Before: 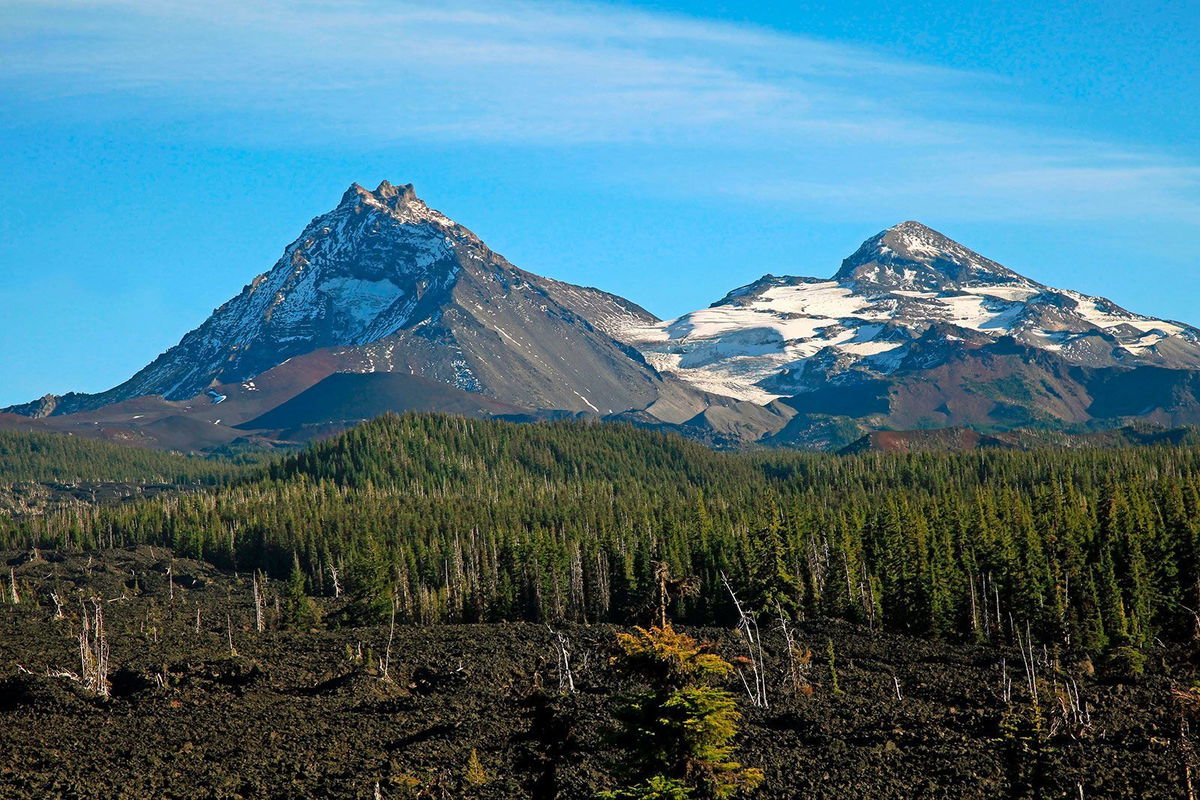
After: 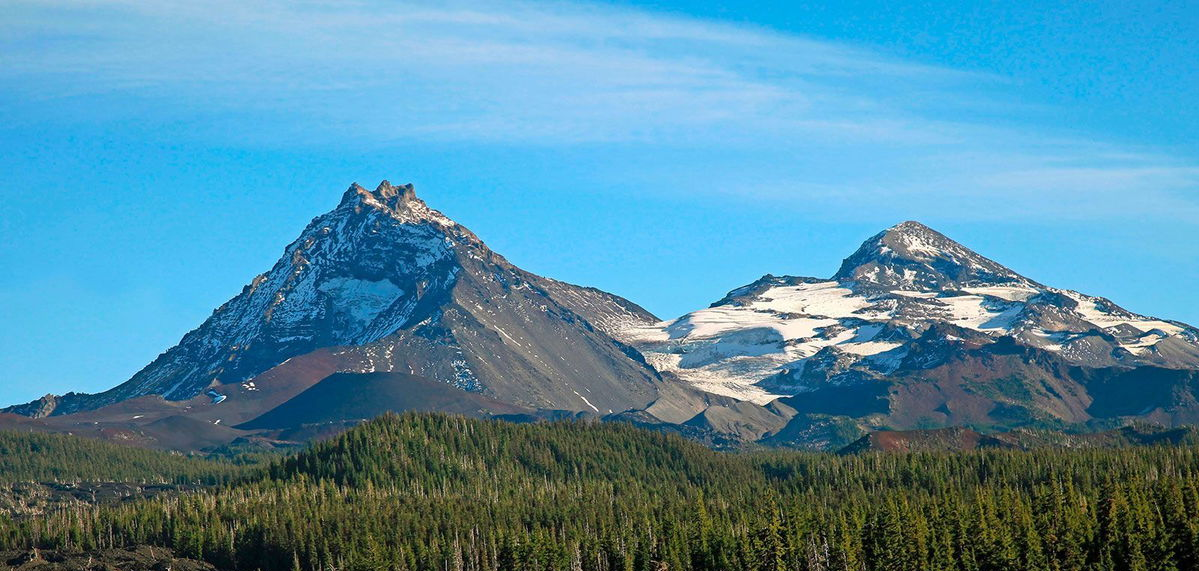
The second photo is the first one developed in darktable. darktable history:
white balance: emerald 1
crop: bottom 28.576%
